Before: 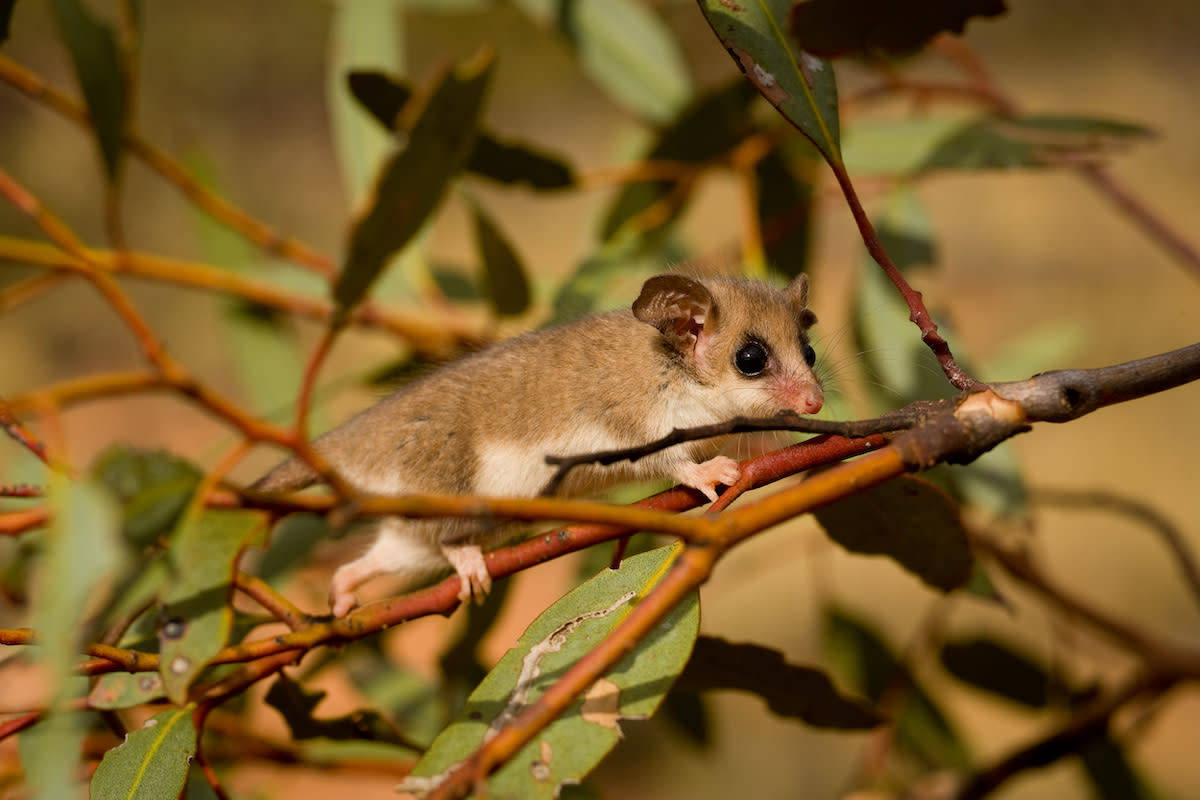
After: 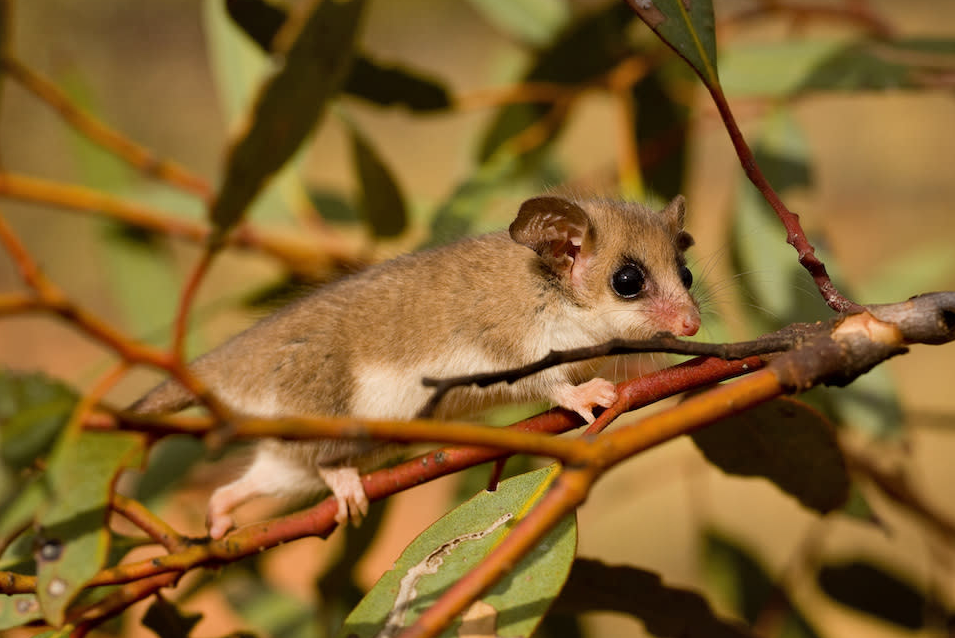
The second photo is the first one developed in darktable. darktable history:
crop and rotate: left 10.322%, top 9.796%, right 10.058%, bottom 10.372%
shadows and highlights: shadows 59.67, soften with gaussian
